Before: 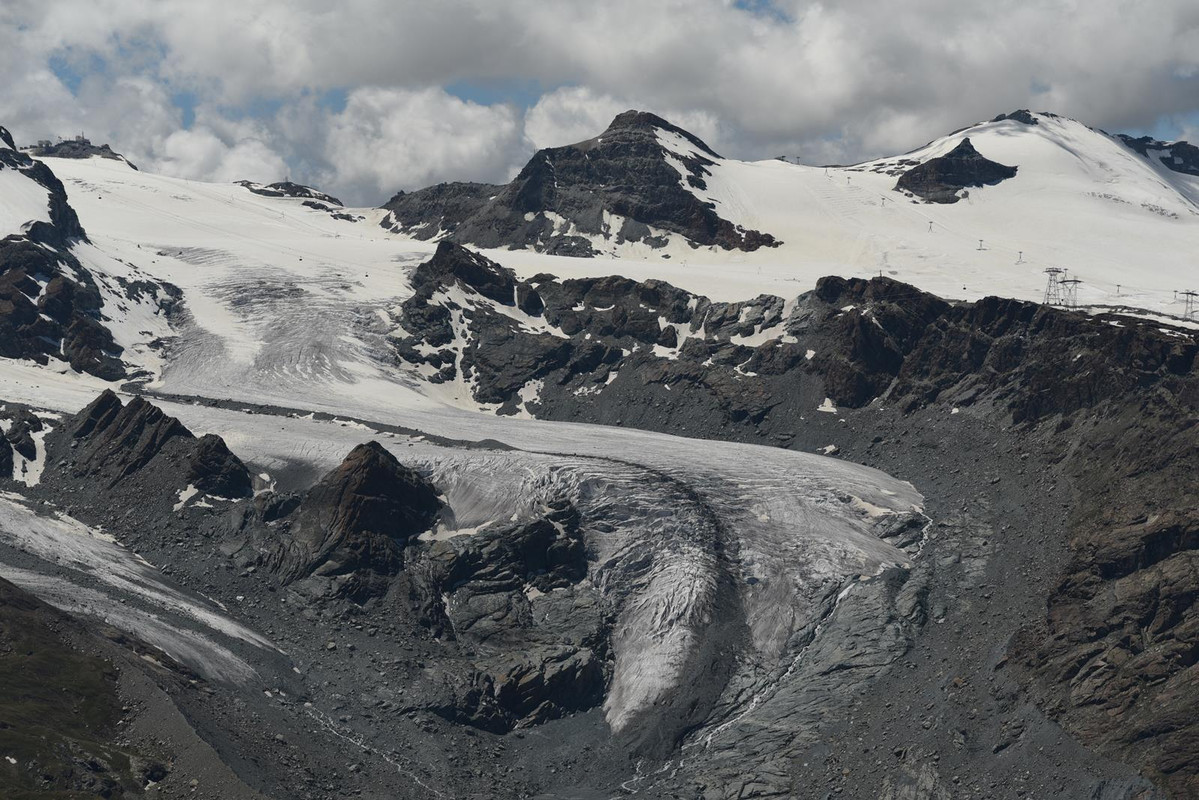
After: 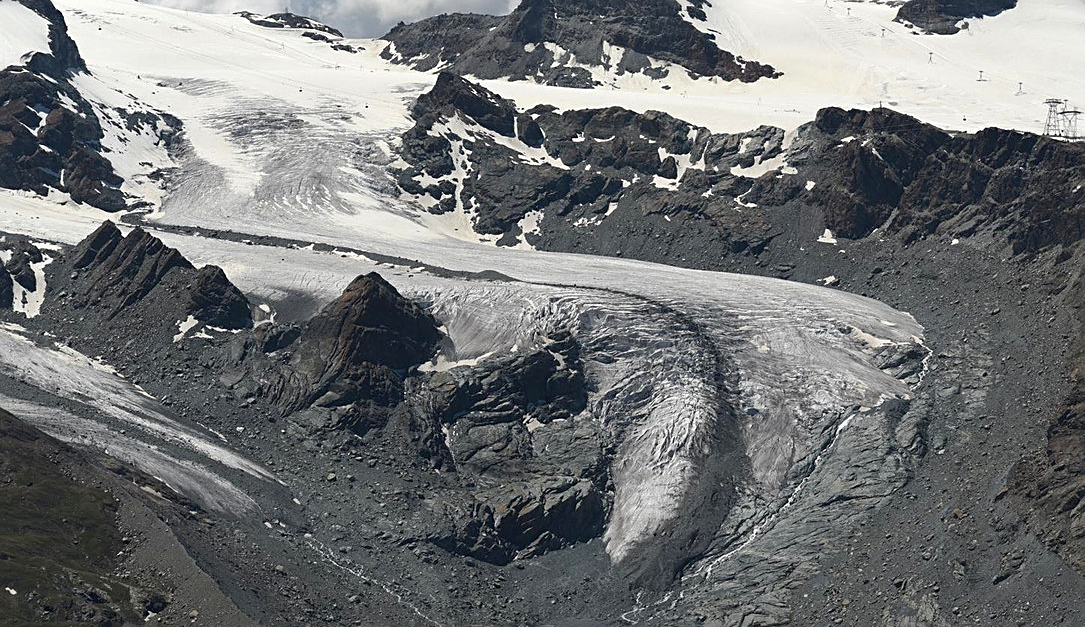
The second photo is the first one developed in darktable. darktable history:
crop: top 21.233%, right 9.438%, bottom 0.294%
exposure: black level correction 0.001, exposure 0.5 EV, compensate exposure bias true, compensate highlight preservation false
sharpen: on, module defaults
